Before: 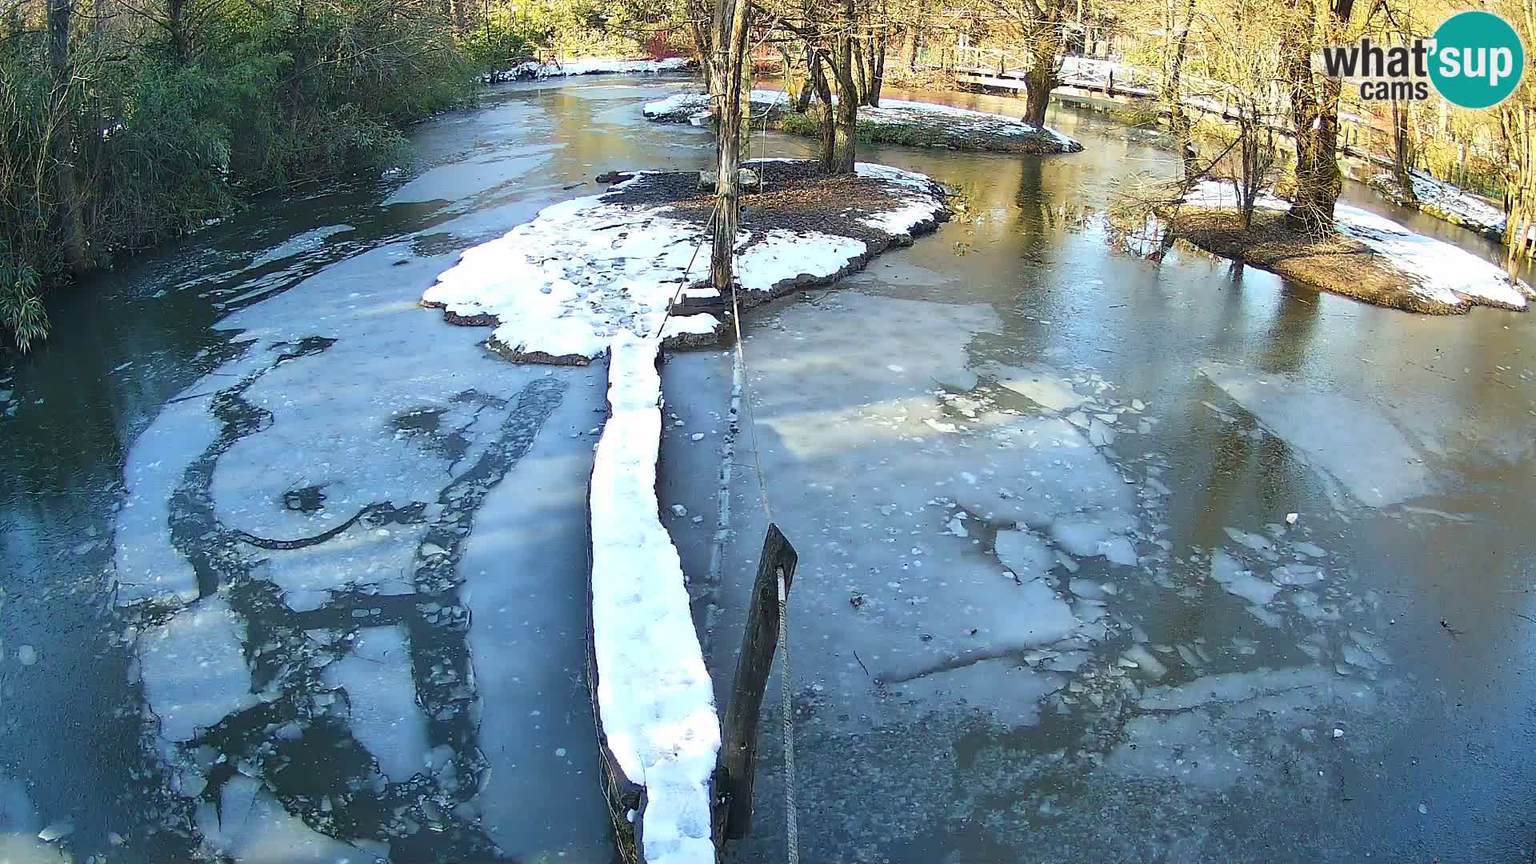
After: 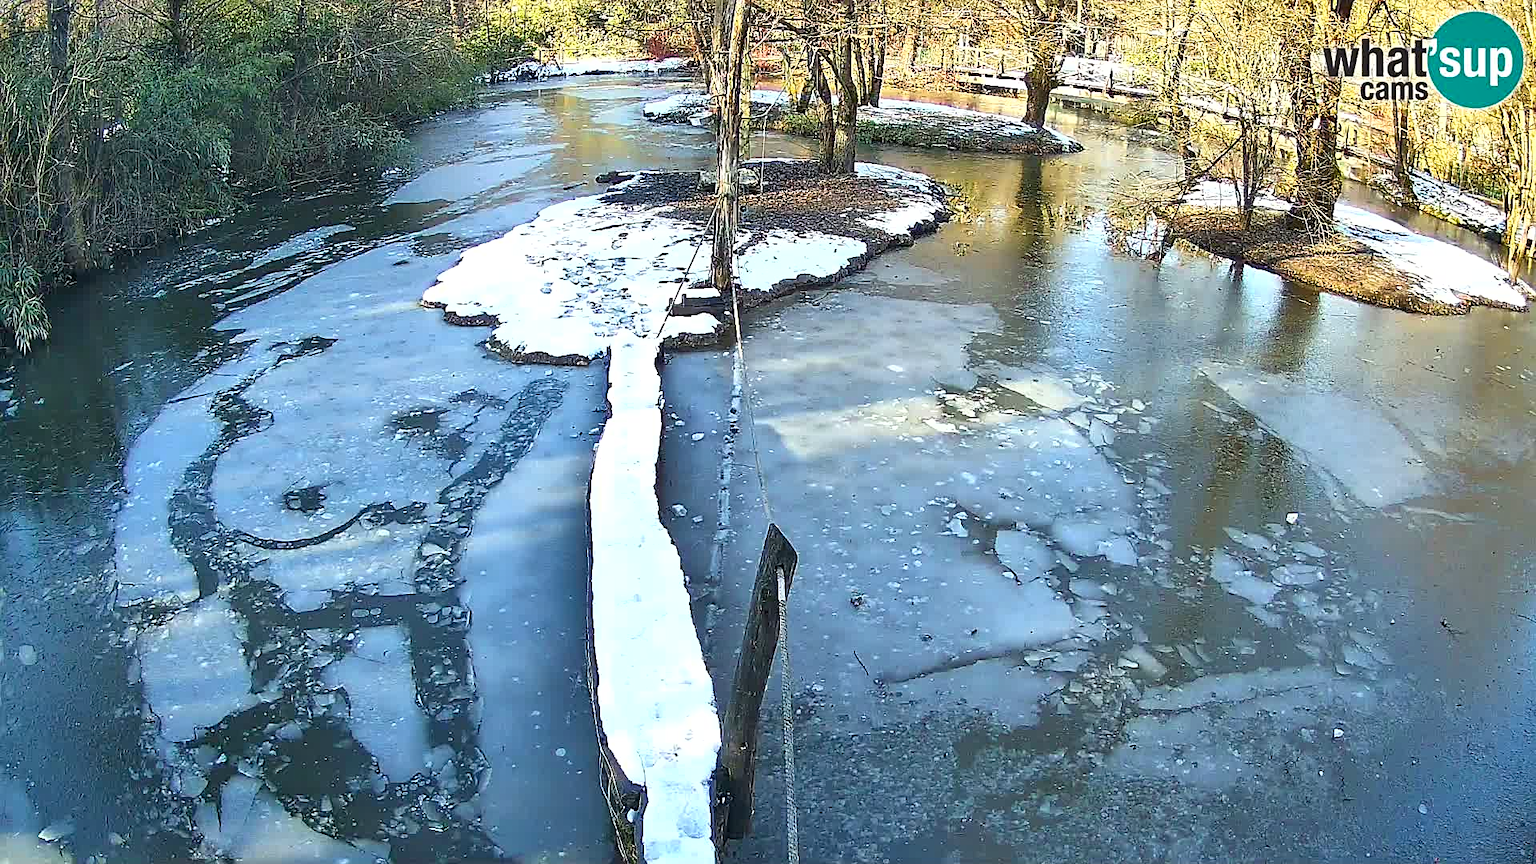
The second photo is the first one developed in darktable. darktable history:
sharpen: on, module defaults
shadows and highlights: shadows 52.55, soften with gaussian
exposure: black level correction 0.001, exposure 0.298 EV, compensate highlight preservation false
